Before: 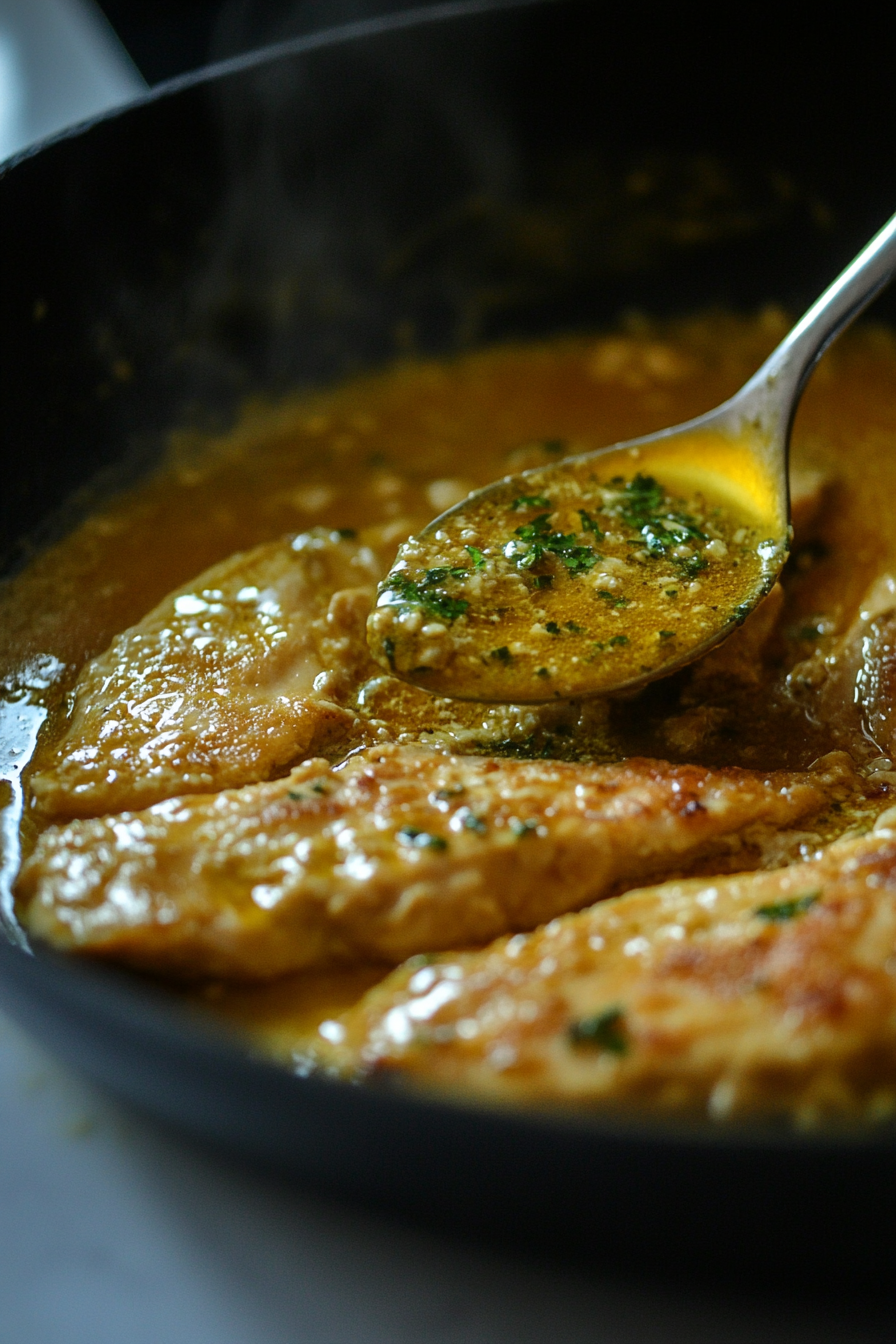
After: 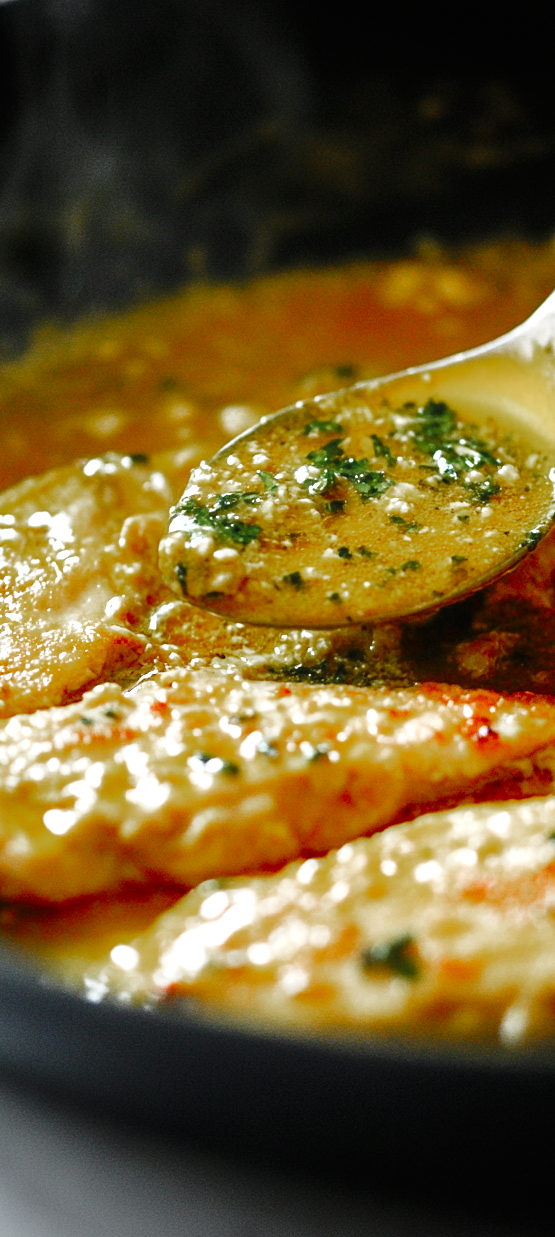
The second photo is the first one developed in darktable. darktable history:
color zones: curves: ch0 [(0, 0.48) (0.209, 0.398) (0.305, 0.332) (0.429, 0.493) (0.571, 0.5) (0.714, 0.5) (0.857, 0.5) (1, 0.48)]; ch1 [(0, 0.736) (0.143, 0.625) (0.225, 0.371) (0.429, 0.256) (0.571, 0.241) (0.714, 0.213) (0.857, 0.48) (1, 0.736)]; ch2 [(0, 0.448) (0.143, 0.498) (0.286, 0.5) (0.429, 0.5) (0.571, 0.5) (0.714, 0.5) (0.857, 0.5) (1, 0.448)]
crop and rotate: left 23.293%, top 5.64%, right 14.692%, bottom 2.316%
vignetting: fall-off start 75.79%, fall-off radius 26.8%, brightness -0.463, saturation -0.306, width/height ratio 0.966, unbound false
tone curve: curves: ch0 [(0, 0.011) (0.053, 0.026) (0.174, 0.115) (0.398, 0.444) (0.673, 0.775) (0.829, 0.906) (0.991, 0.981)]; ch1 [(0, 0) (0.276, 0.206) (0.409, 0.383) (0.473, 0.458) (0.492, 0.499) (0.521, 0.502) (0.546, 0.543) (0.585, 0.617) (0.659, 0.686) (0.78, 0.8) (1, 1)]; ch2 [(0, 0) (0.438, 0.449) (0.473, 0.469) (0.503, 0.5) (0.523, 0.538) (0.562, 0.598) (0.612, 0.635) (0.695, 0.713) (1, 1)], preserve colors none
exposure: black level correction 0.001, exposure 1.637 EV, compensate highlight preservation false
